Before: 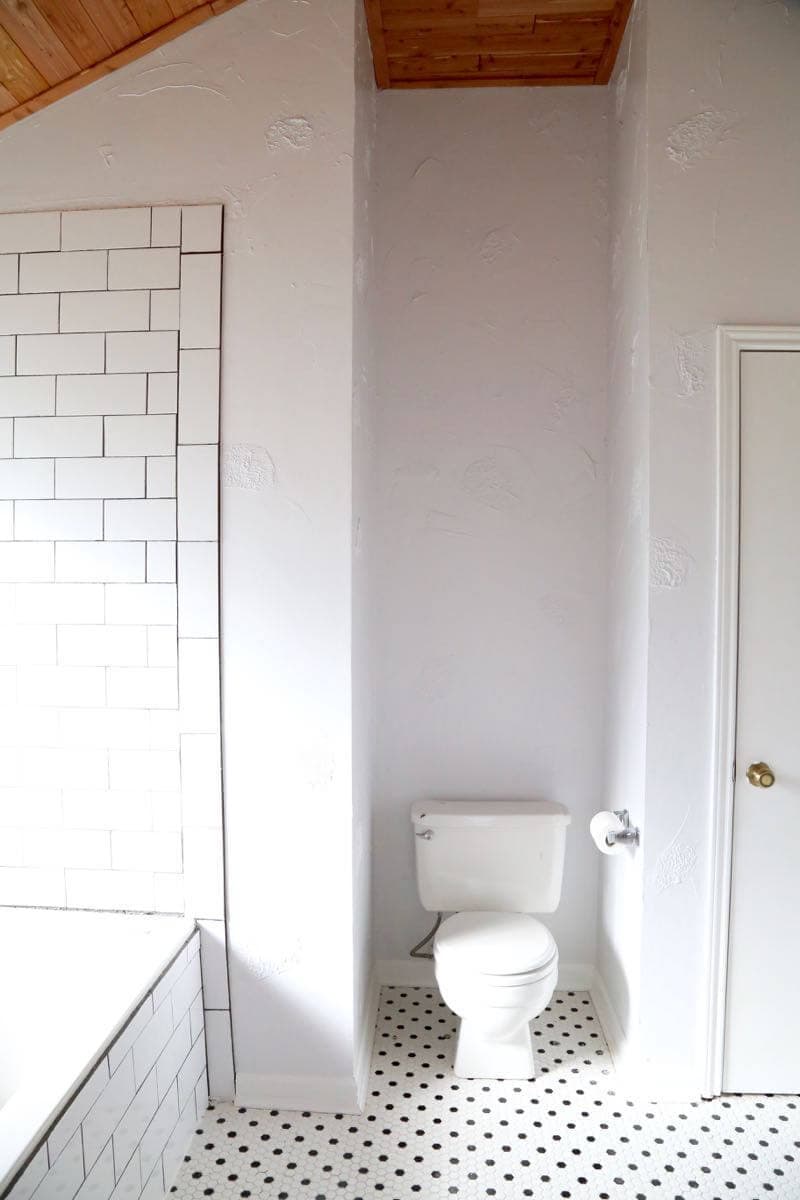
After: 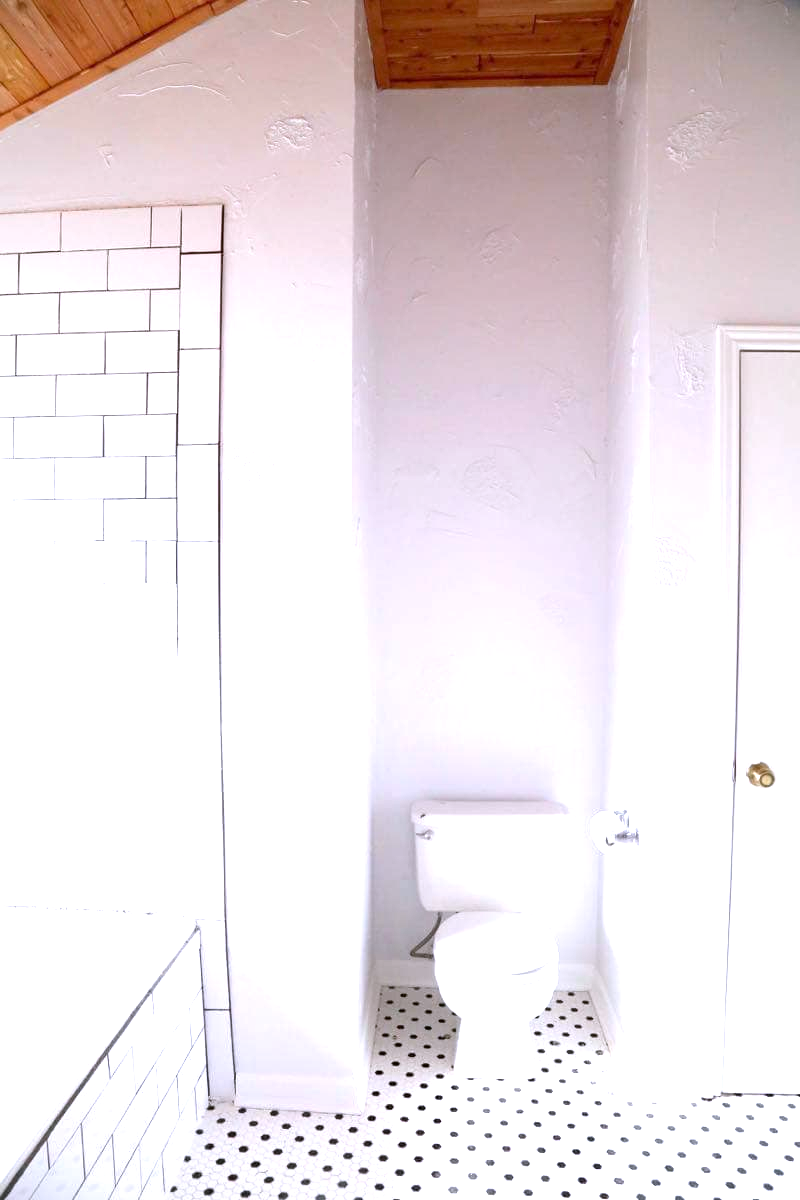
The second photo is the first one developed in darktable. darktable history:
exposure: exposure 0.943 EV, compensate highlight preservation false
white balance: red 1.004, blue 1.096
